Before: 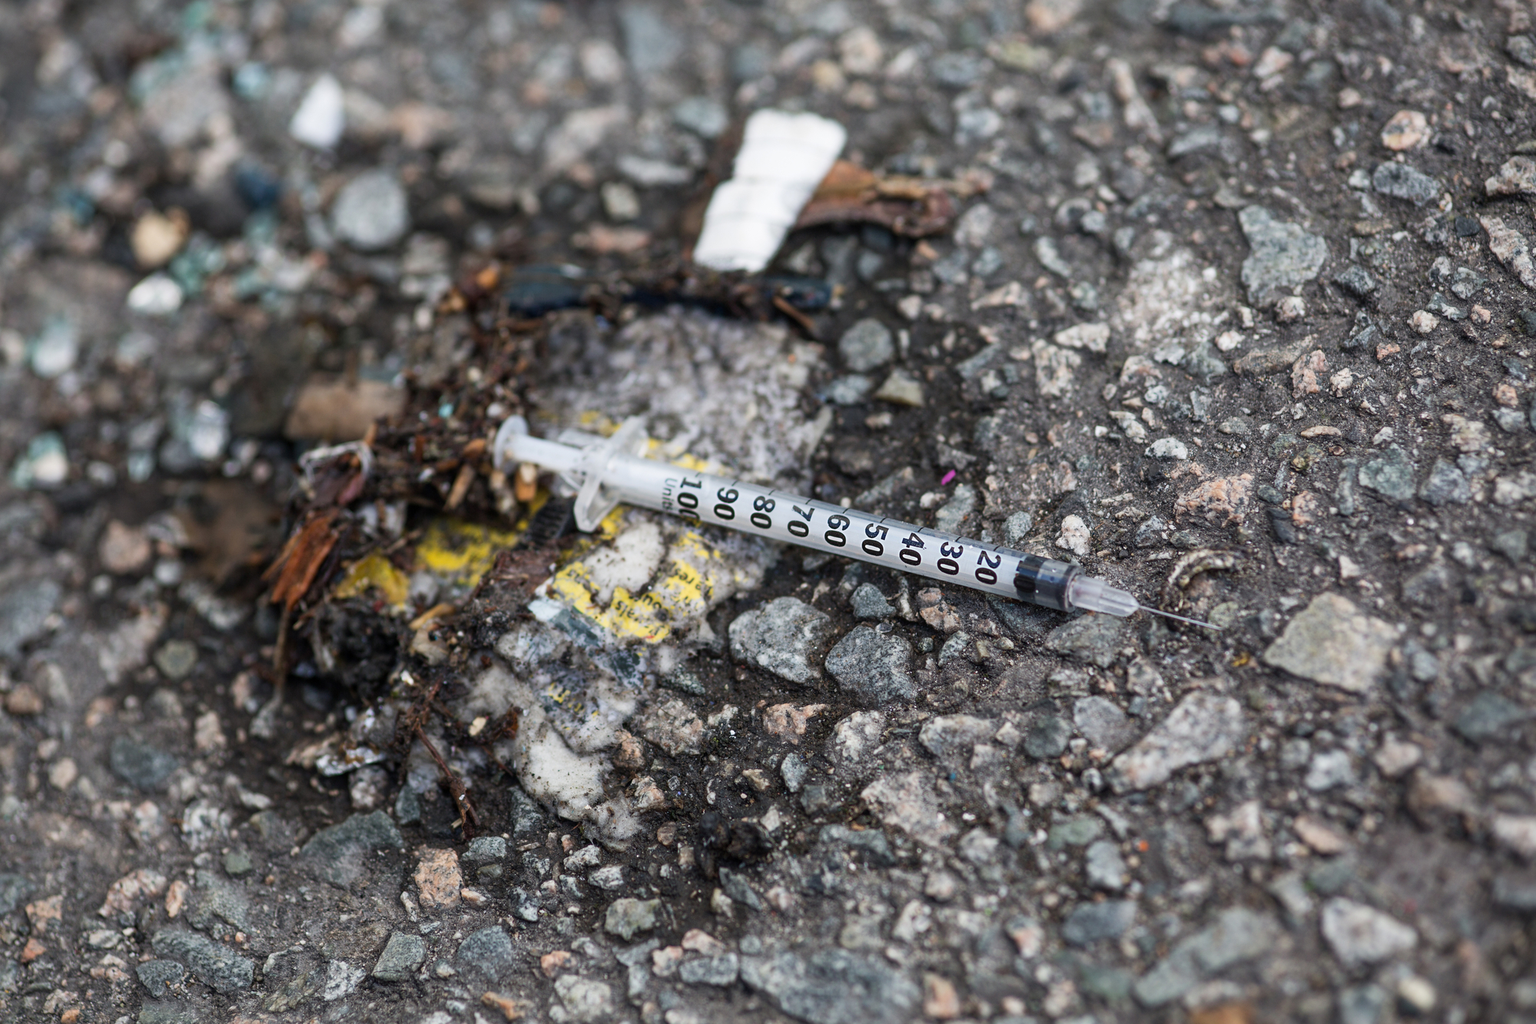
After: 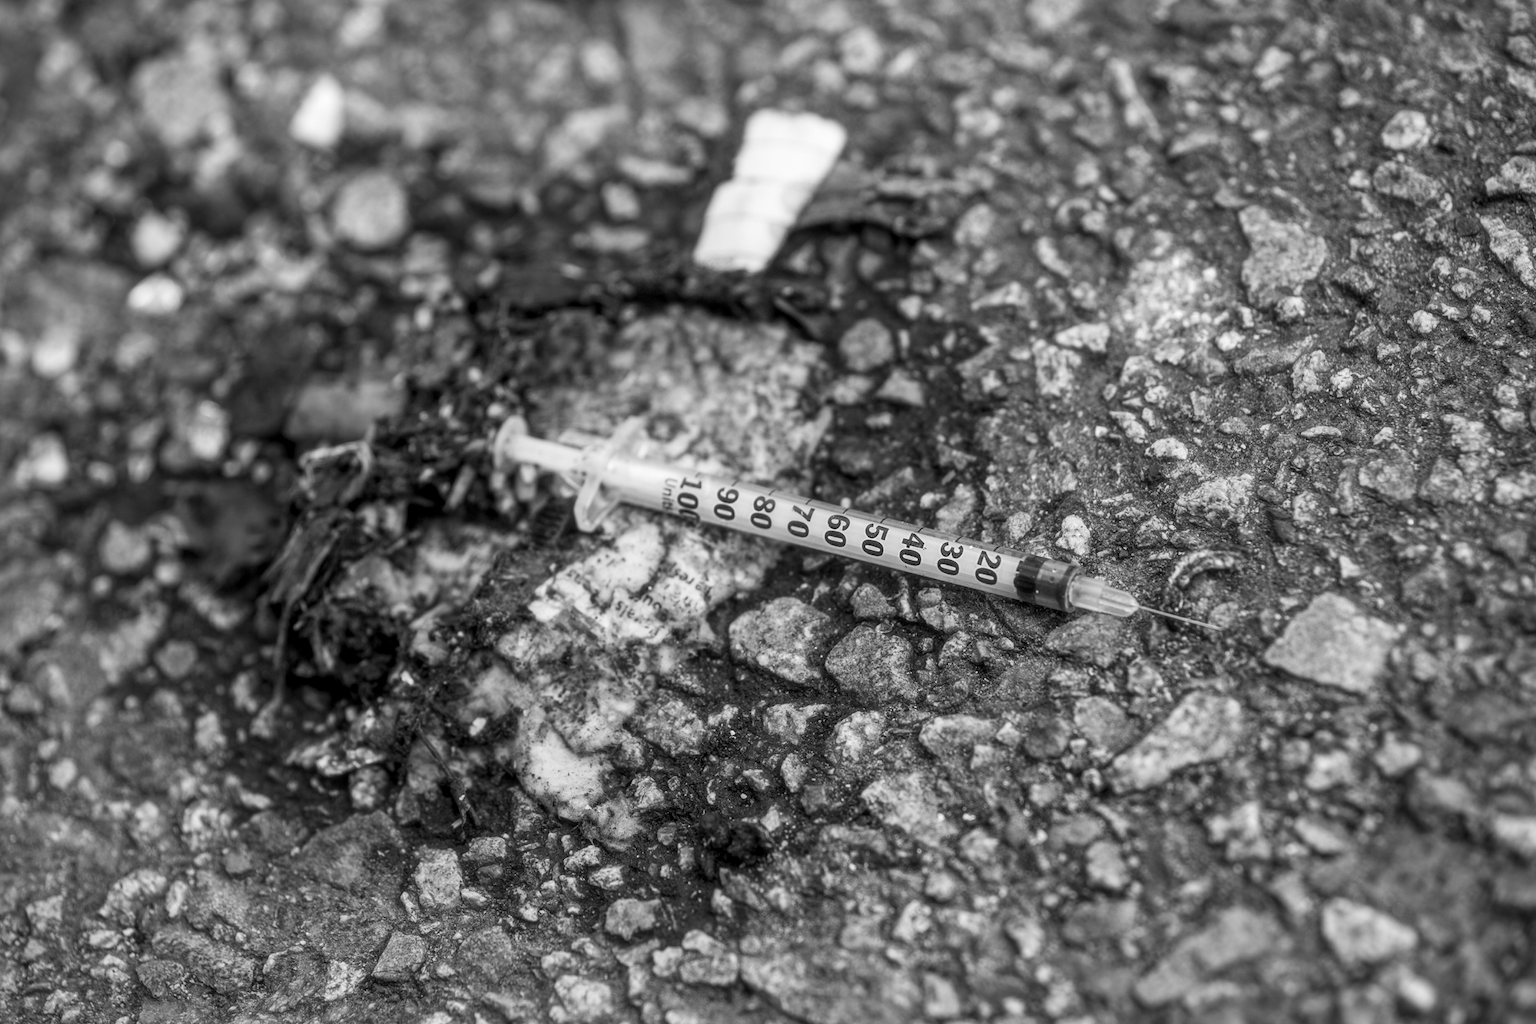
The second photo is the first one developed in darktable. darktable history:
soften: size 10%, saturation 50%, brightness 0.2 EV, mix 10%
monochrome: on, module defaults
local contrast: on, module defaults
